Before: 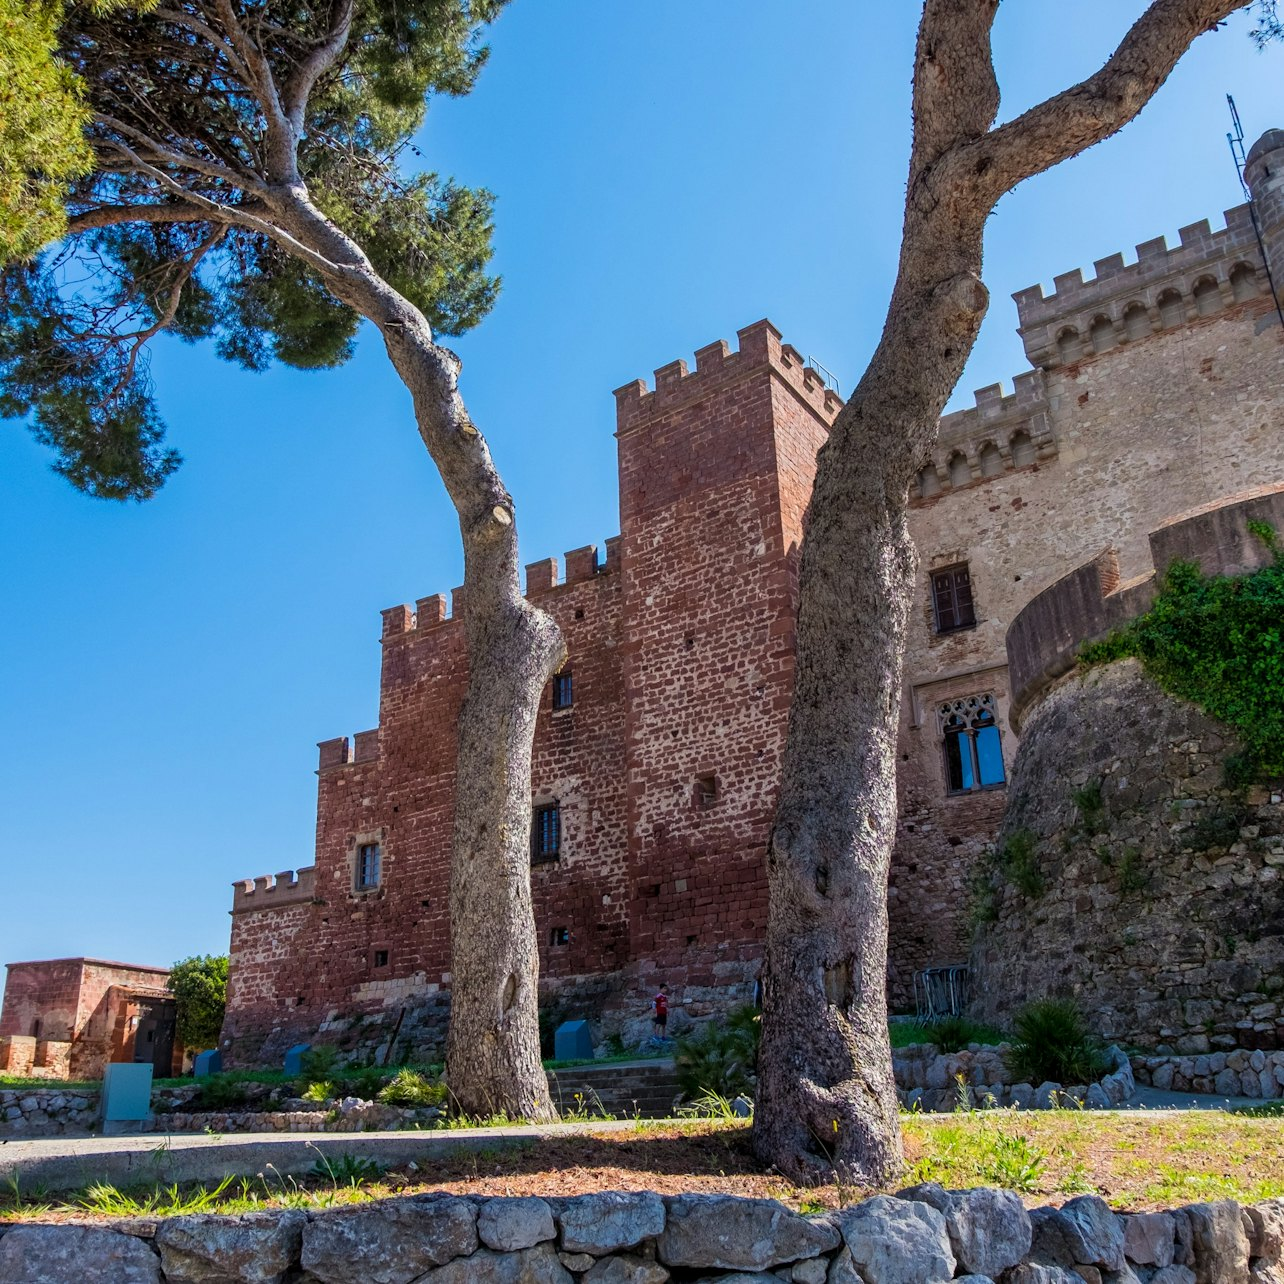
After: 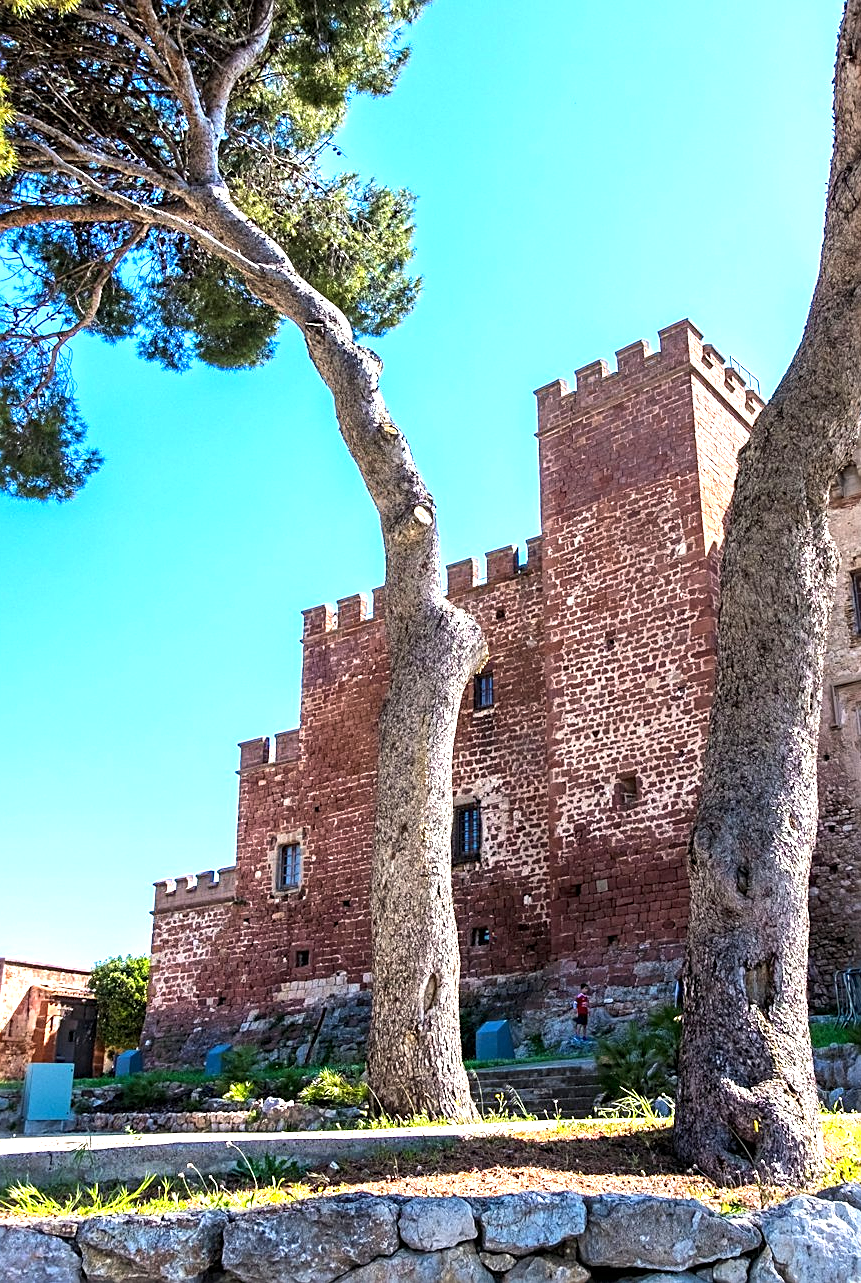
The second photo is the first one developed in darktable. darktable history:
sharpen: on, module defaults
tone equalizer: -8 EV -0.416 EV, -7 EV -0.417 EV, -6 EV -0.33 EV, -5 EV -0.219 EV, -3 EV 0.236 EV, -2 EV 0.346 EV, -1 EV 0.369 EV, +0 EV 0.396 EV, edges refinement/feathering 500, mask exposure compensation -1.57 EV, preserve details guided filter
crop and rotate: left 6.227%, right 26.713%
exposure: exposure 1 EV, compensate highlight preservation false
